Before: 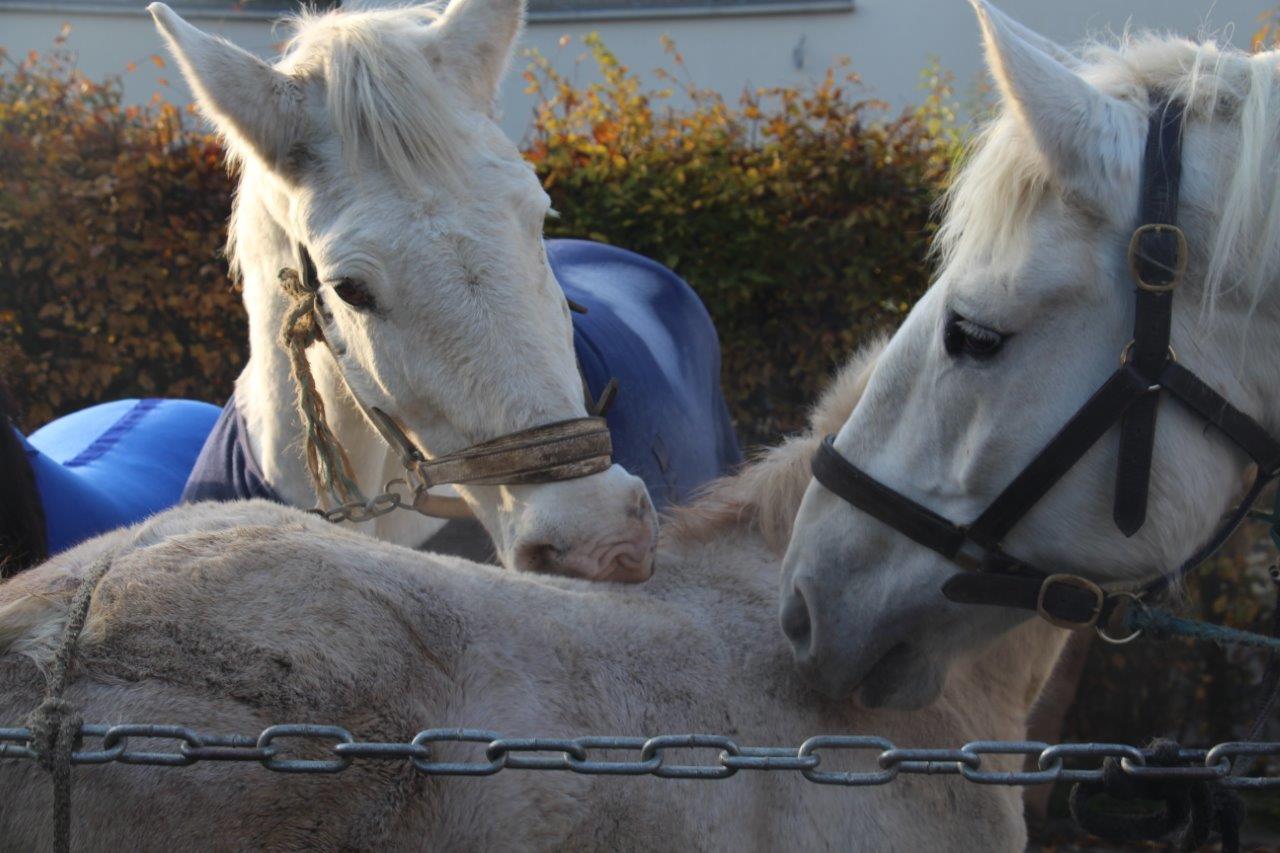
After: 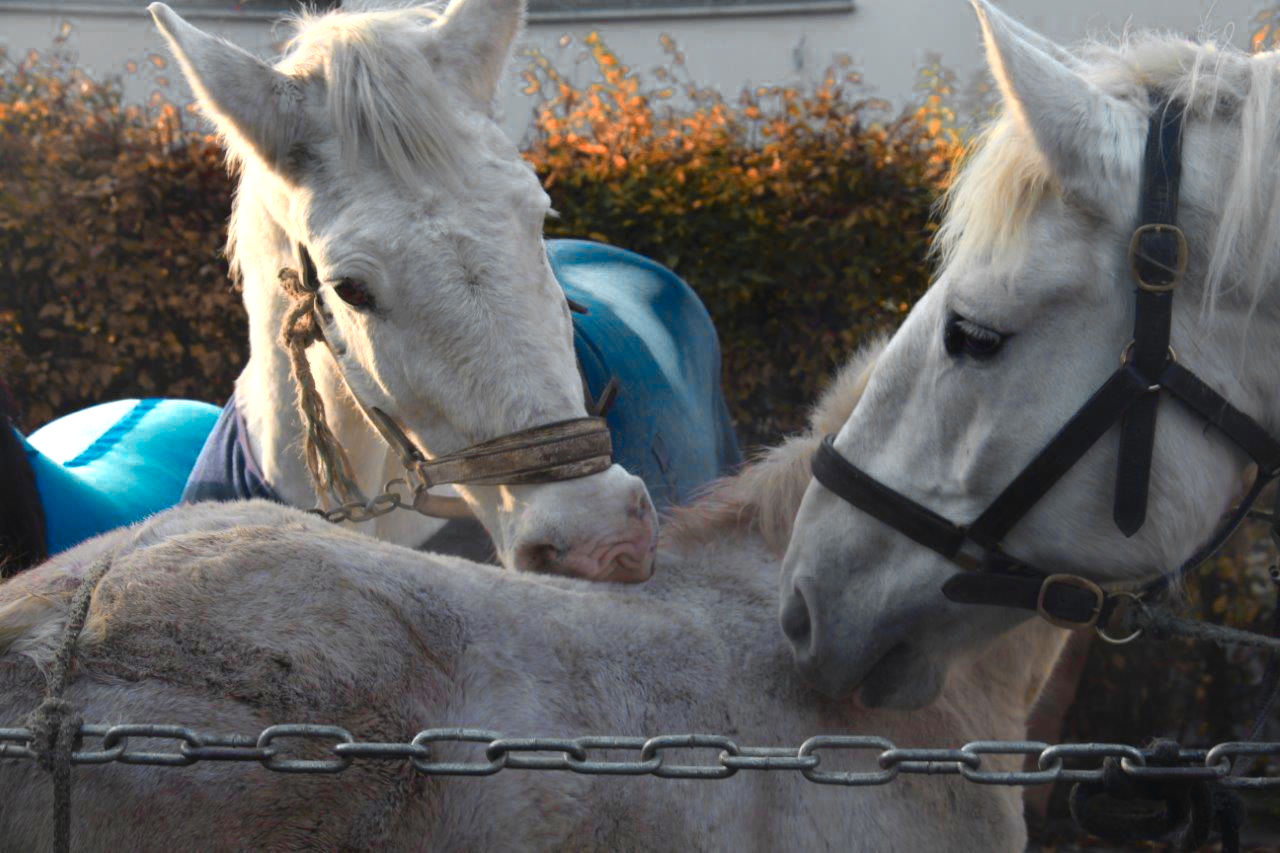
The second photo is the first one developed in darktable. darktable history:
color zones: curves: ch0 [(0.009, 0.528) (0.136, 0.6) (0.255, 0.586) (0.39, 0.528) (0.522, 0.584) (0.686, 0.736) (0.849, 0.561)]; ch1 [(0.045, 0.781) (0.14, 0.416) (0.257, 0.695) (0.442, 0.032) (0.738, 0.338) (0.818, 0.632) (0.891, 0.741) (1, 0.704)]; ch2 [(0, 0.667) (0.141, 0.52) (0.26, 0.37) (0.474, 0.432) (0.743, 0.286)], mix 33.82%
